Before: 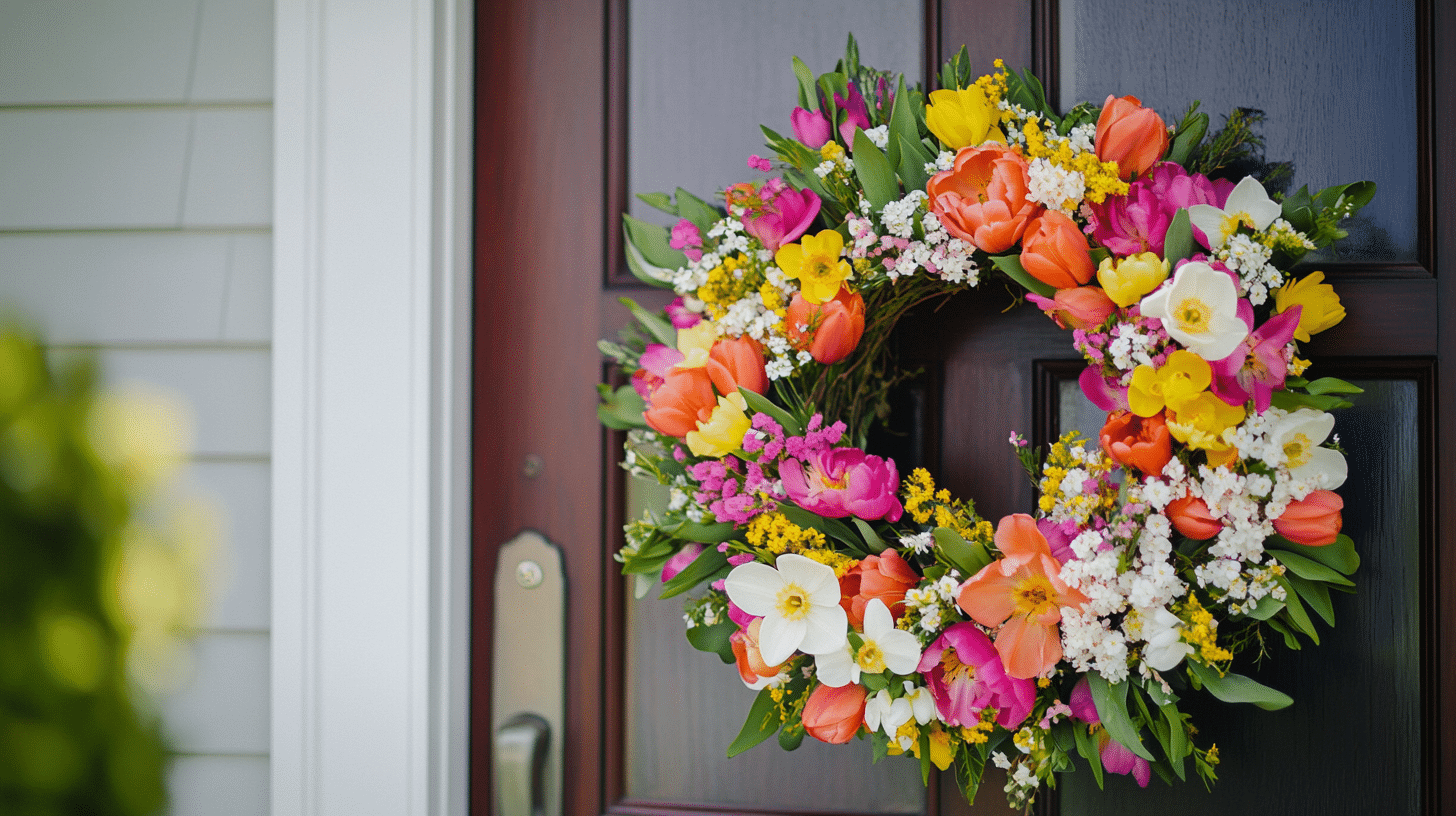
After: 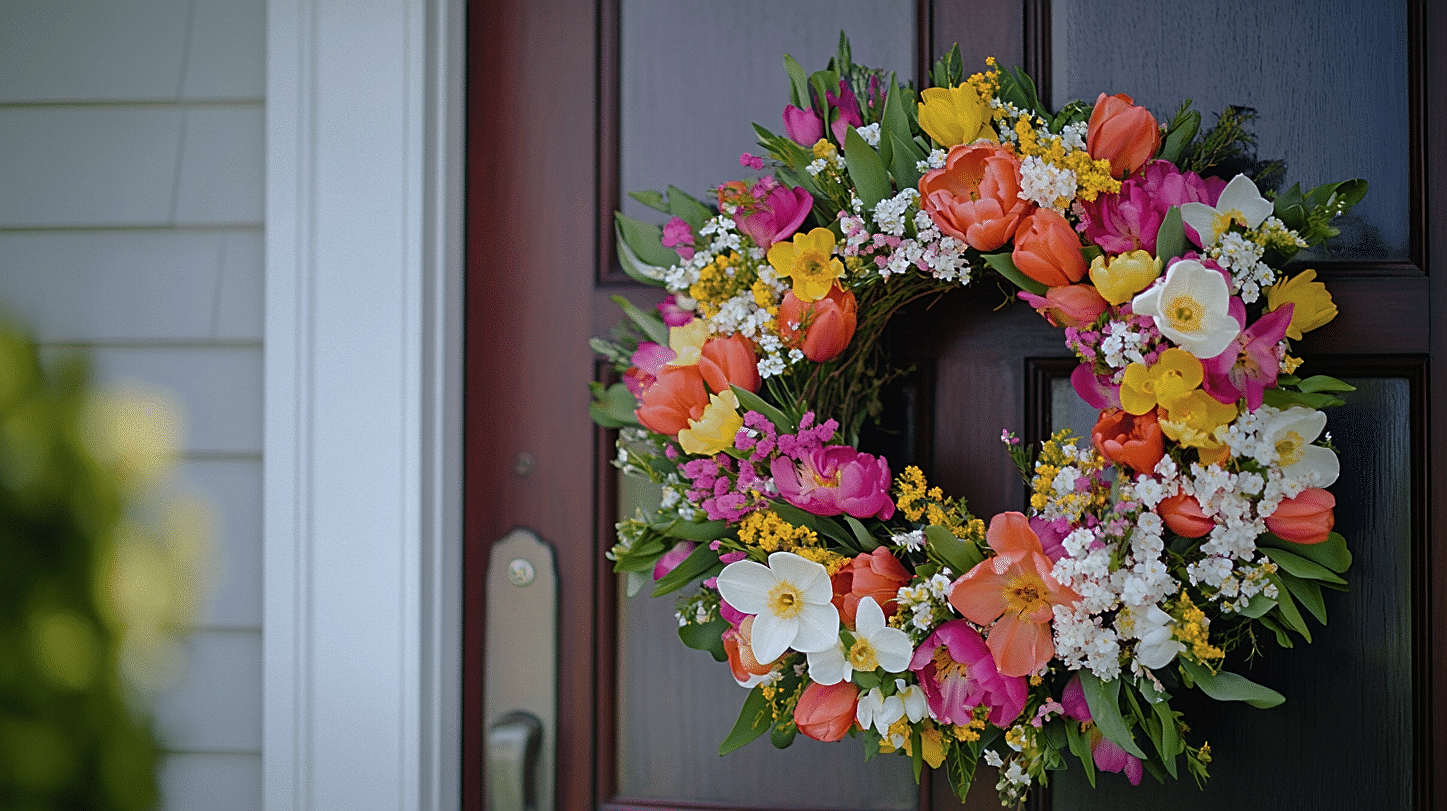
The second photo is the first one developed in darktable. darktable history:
crop and rotate: left 0.558%, top 0.296%, bottom 0.267%
base curve: curves: ch0 [(0, 0) (0.595, 0.418) (1, 1)], preserve colors none
sharpen: on, module defaults
color correction: highlights a* -0.678, highlights b* -9.42
